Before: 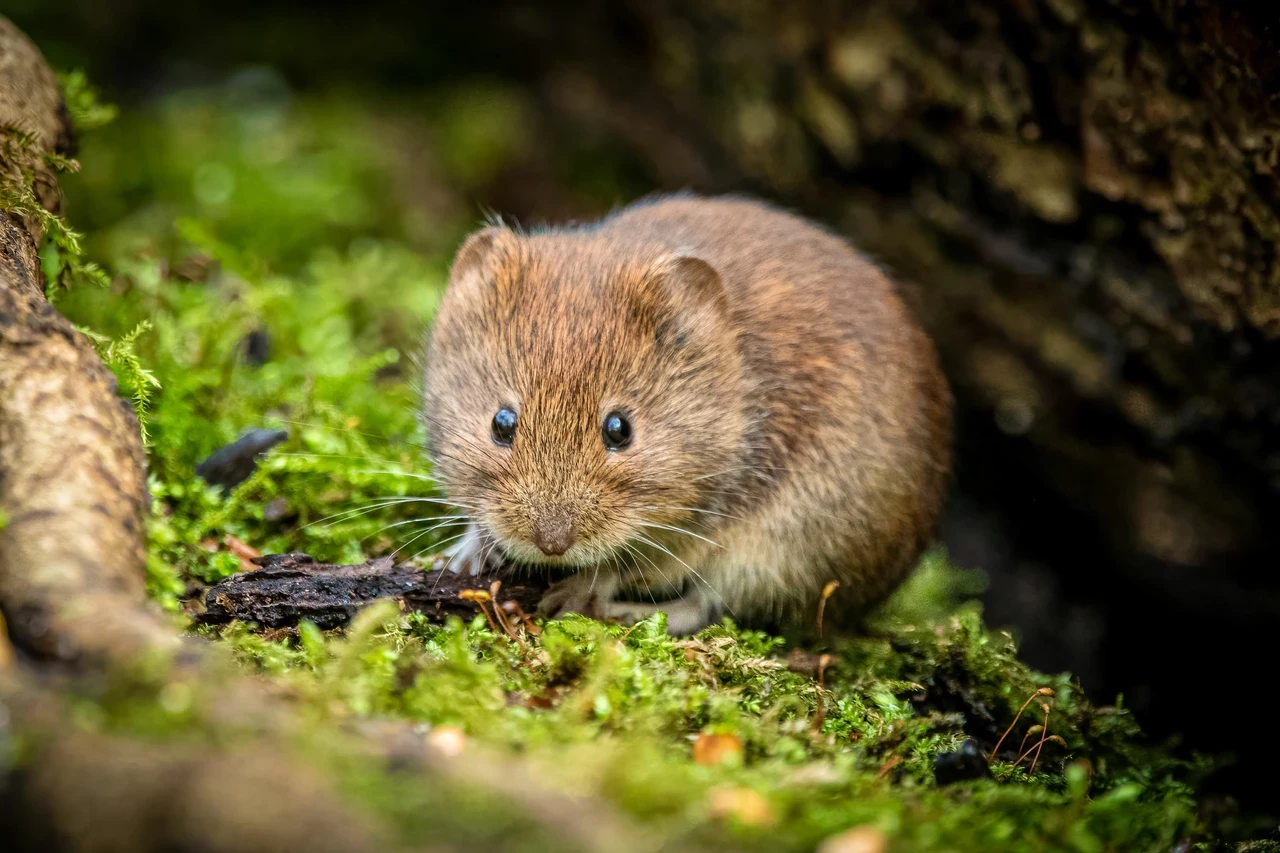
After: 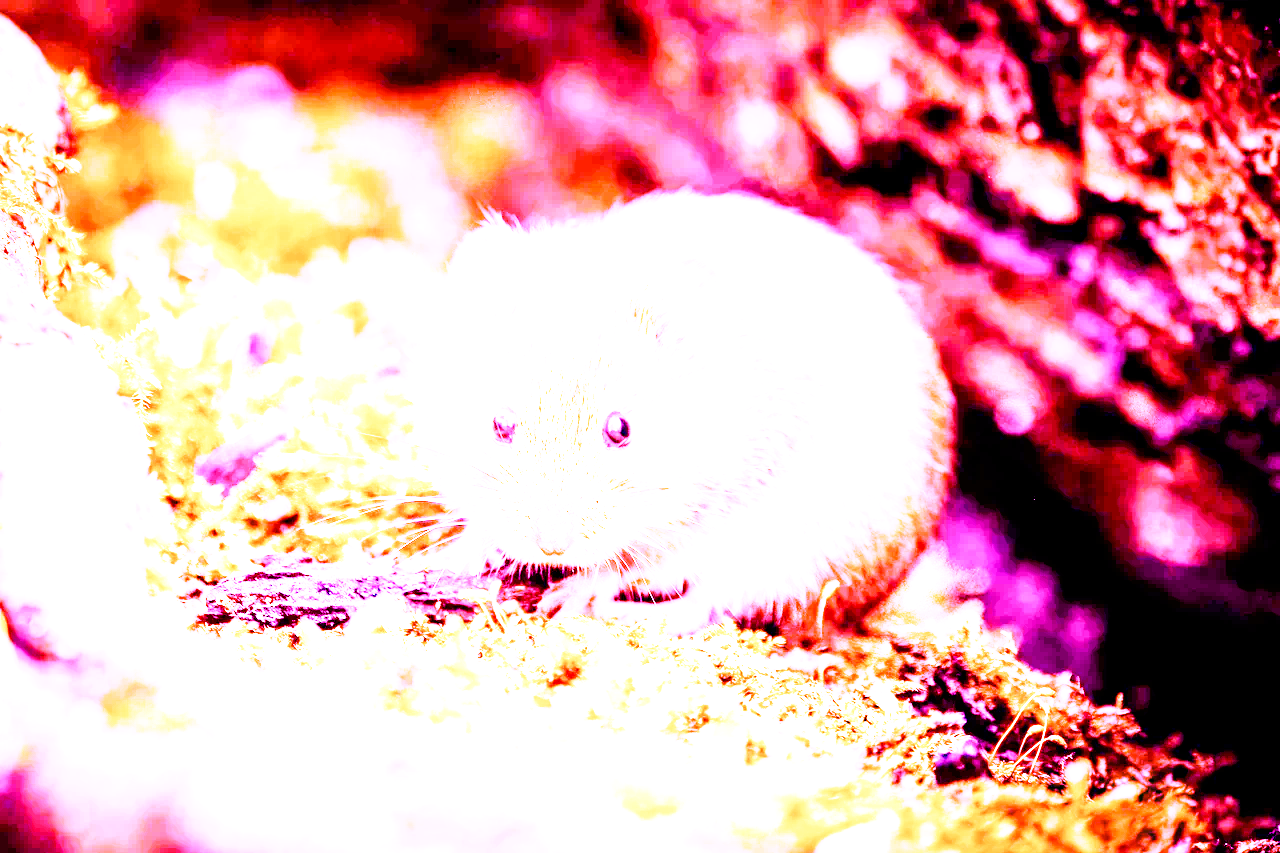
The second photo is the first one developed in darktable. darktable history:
white balance: red 8, blue 8
base curve: curves: ch0 [(0, 0) (0.005, 0.002) (0.15, 0.3) (0.4, 0.7) (0.75, 0.95) (1, 1)], preserve colors none
exposure: exposure -0.04 EV, compensate highlight preservation false
